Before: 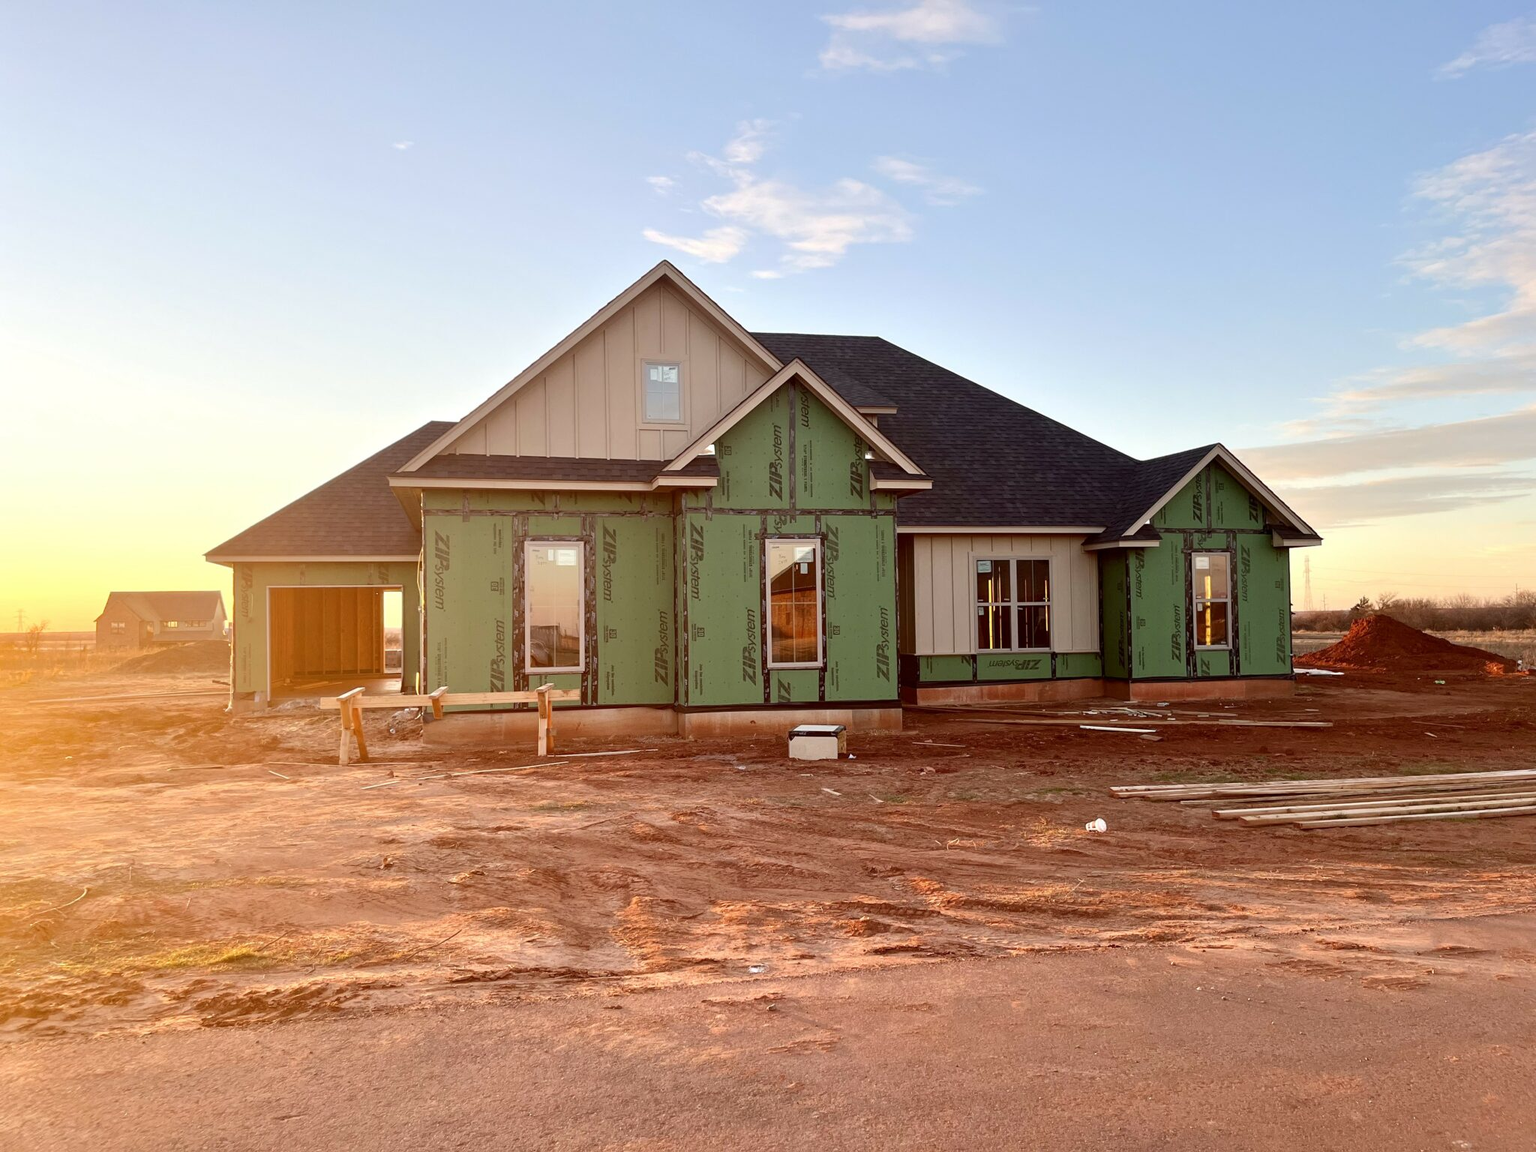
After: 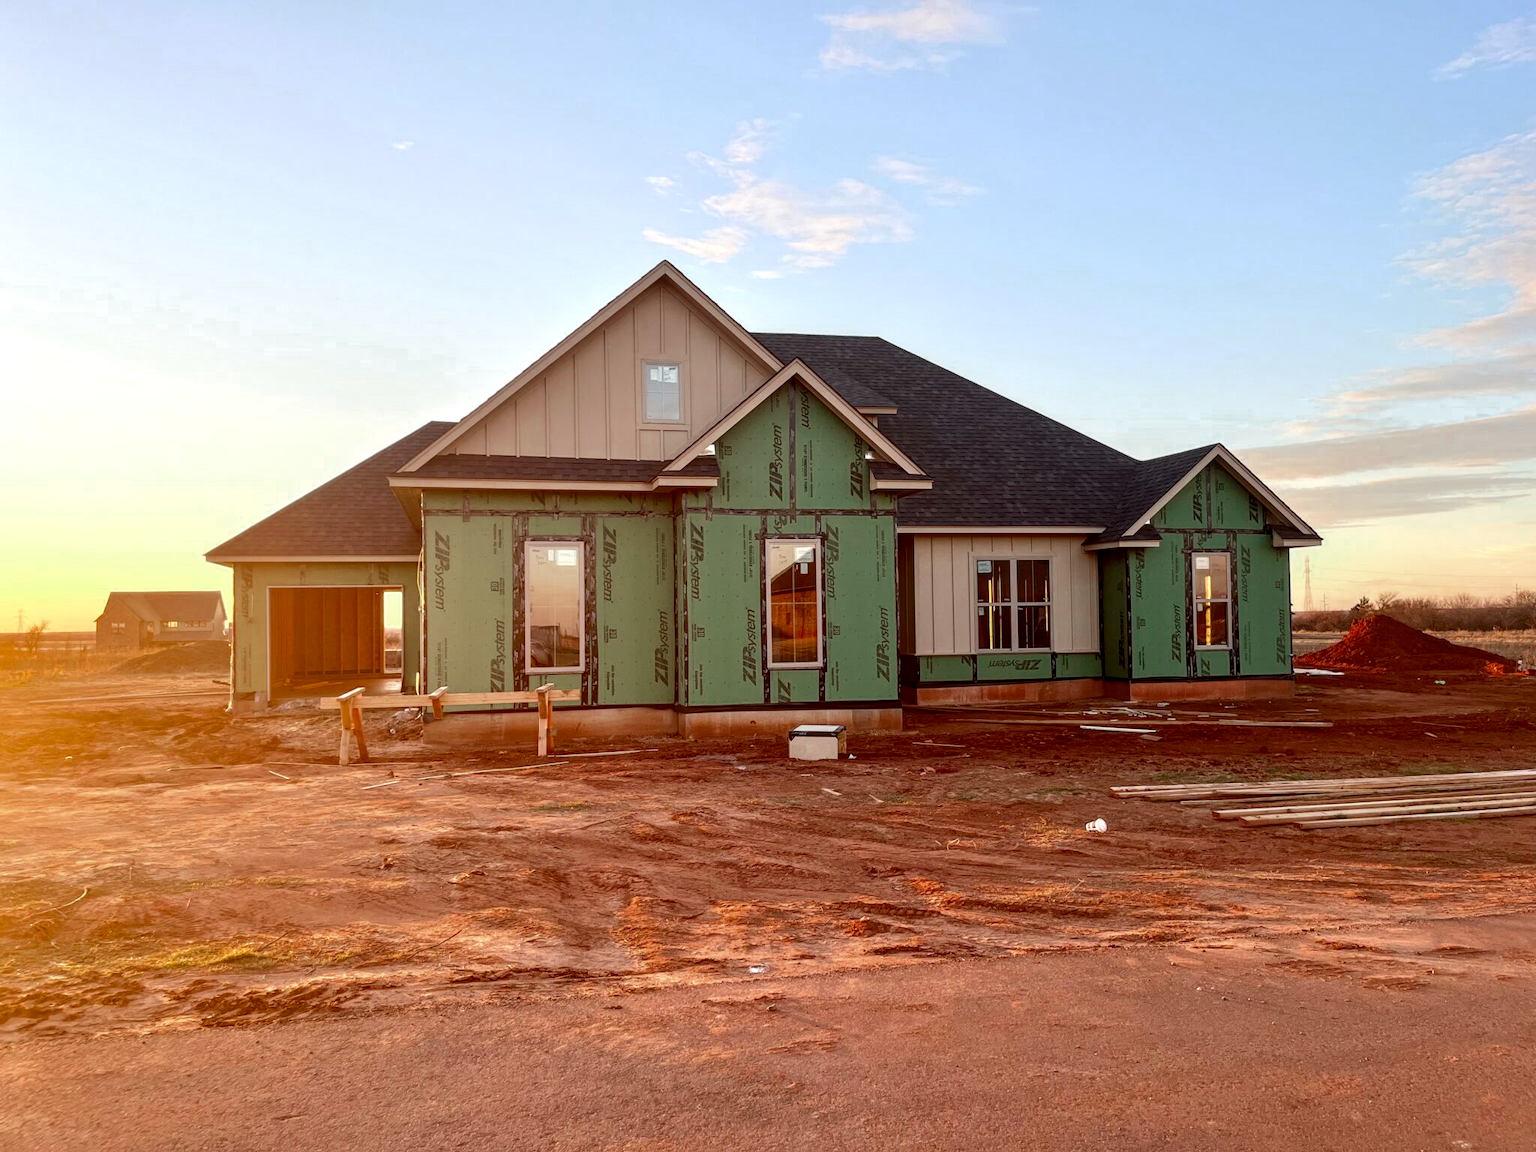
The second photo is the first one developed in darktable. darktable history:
local contrast: detail 130%
color zones: curves: ch0 [(0, 0.5) (0.125, 0.4) (0.25, 0.5) (0.375, 0.4) (0.5, 0.4) (0.625, 0.6) (0.75, 0.6) (0.875, 0.5)]; ch1 [(0, 0.4) (0.125, 0.5) (0.25, 0.4) (0.375, 0.4) (0.5, 0.4) (0.625, 0.4) (0.75, 0.5) (0.875, 0.4)]; ch2 [(0, 0.6) (0.125, 0.5) (0.25, 0.5) (0.375, 0.6) (0.5, 0.6) (0.625, 0.5) (0.75, 0.5) (0.875, 0.5)]
